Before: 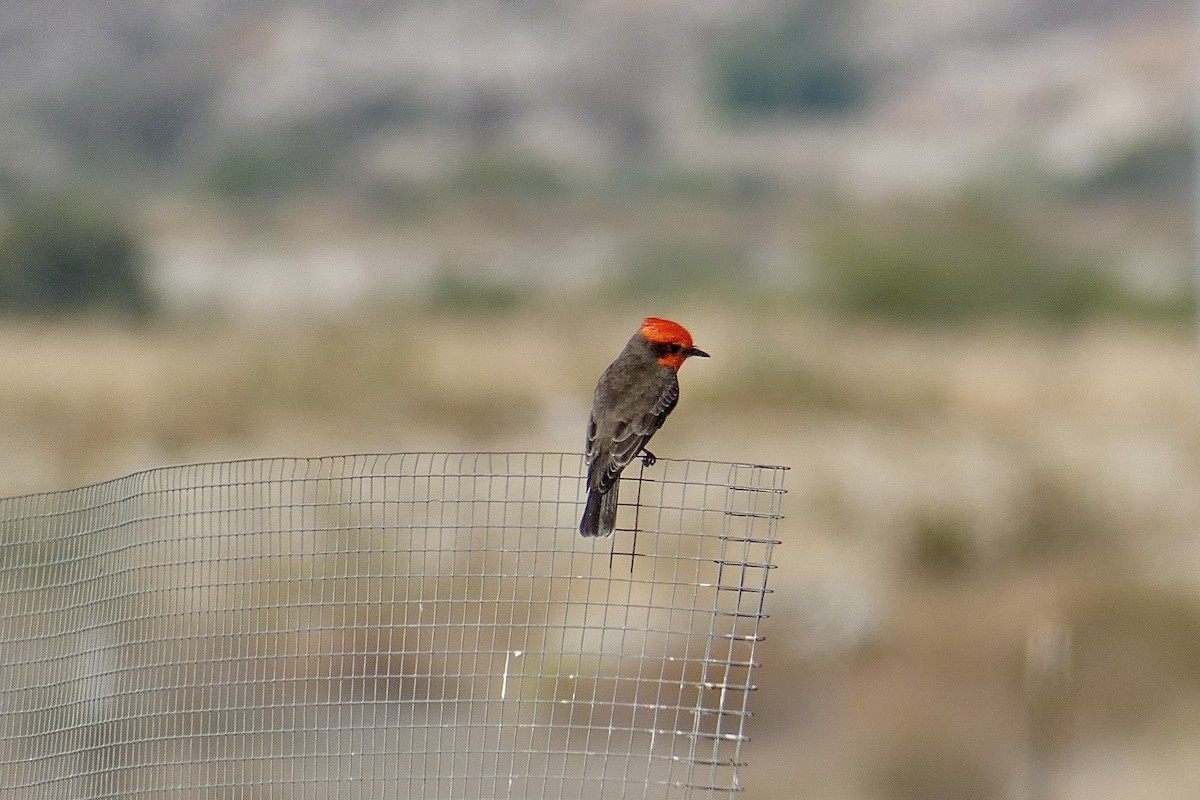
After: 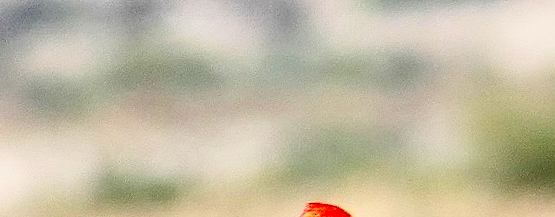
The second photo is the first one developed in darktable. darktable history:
contrast brightness saturation: contrast 0.4, brightness 0.1, saturation 0.21
crop: left 28.64%, top 16.832%, right 26.637%, bottom 58.055%
rotate and perspective: rotation -3.18°, automatic cropping off
rgb levels: levels [[0.01, 0.419, 0.839], [0, 0.5, 1], [0, 0.5, 1]]
